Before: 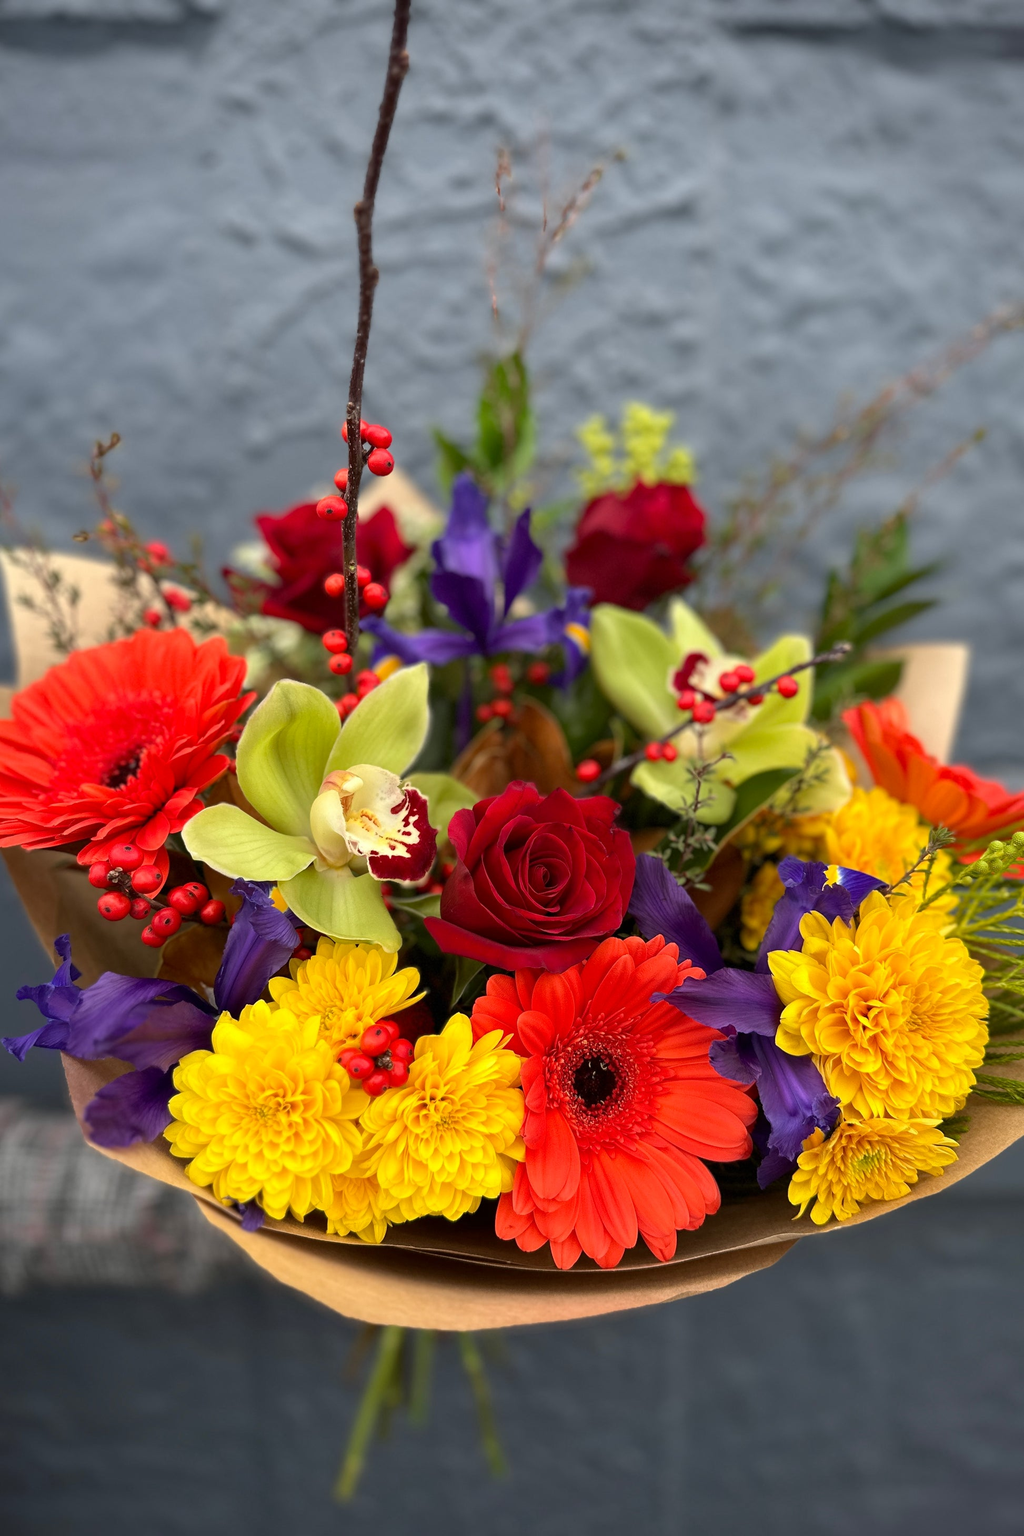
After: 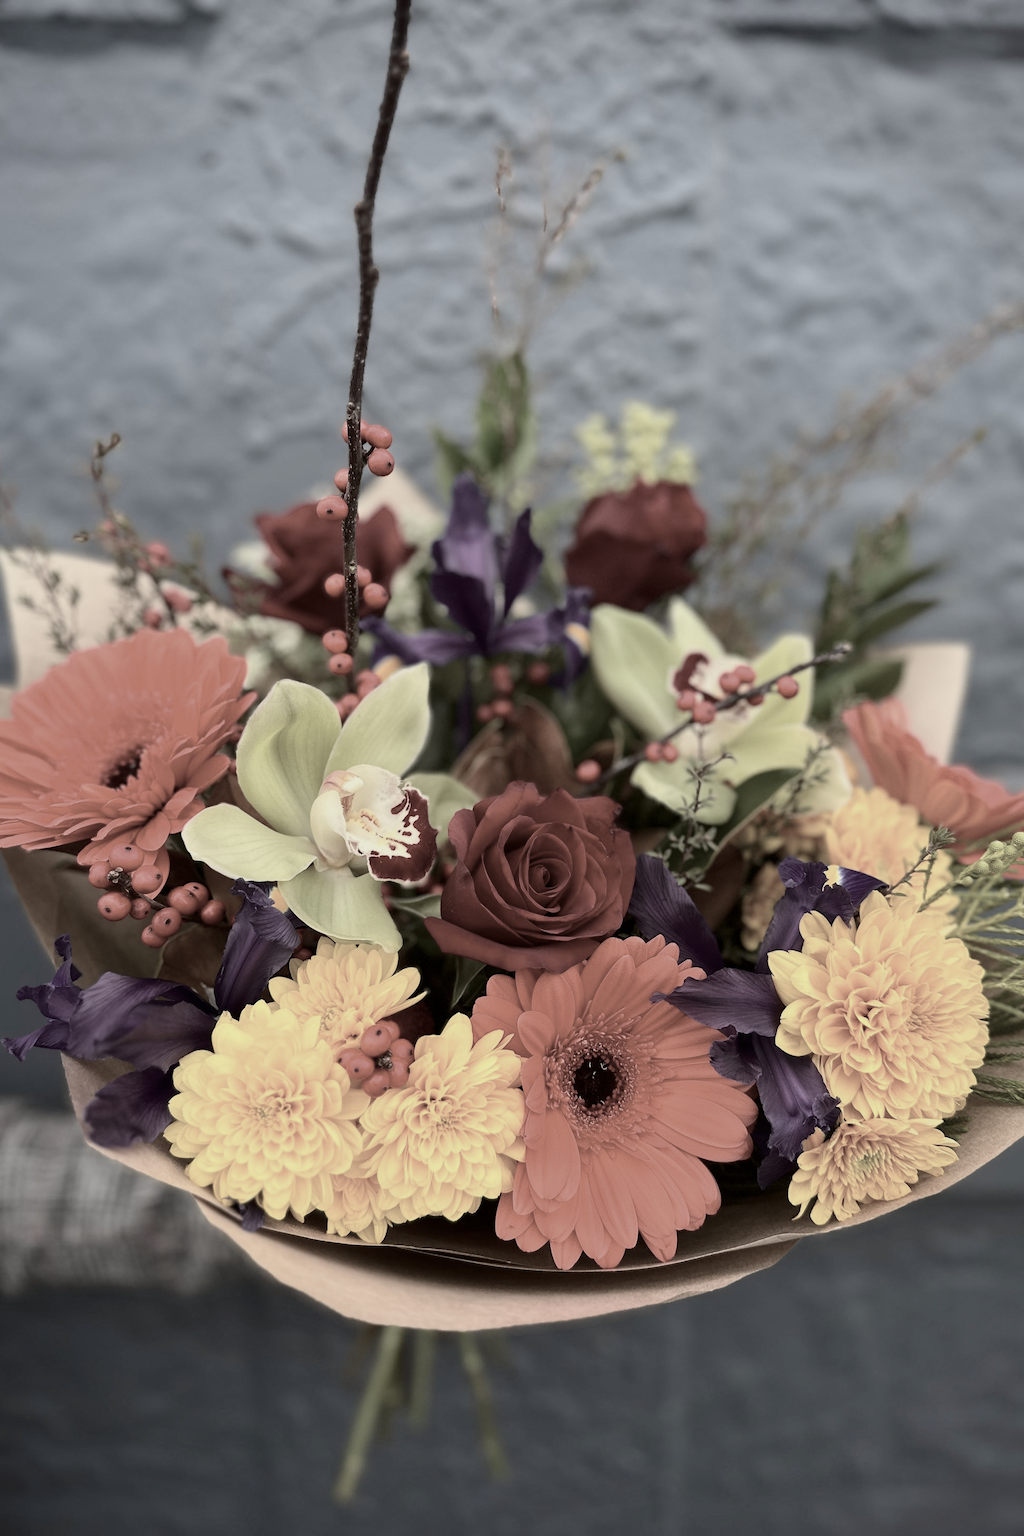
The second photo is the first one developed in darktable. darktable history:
tone curve: curves: ch0 [(0, 0) (0.091, 0.066) (0.184, 0.16) (0.491, 0.519) (0.748, 0.765) (1, 0.919)]; ch1 [(0, 0) (0.179, 0.173) (0.322, 0.32) (0.424, 0.424) (0.502, 0.504) (0.56, 0.578) (0.631, 0.675) (0.777, 0.806) (1, 1)]; ch2 [(0, 0) (0.434, 0.447) (0.483, 0.487) (0.547, 0.573) (0.676, 0.673) (1, 1)], color space Lab, independent channels, preserve colors none
color zones: curves: ch1 [(0.238, 0.163) (0.476, 0.2) (0.733, 0.322) (0.848, 0.134)]
